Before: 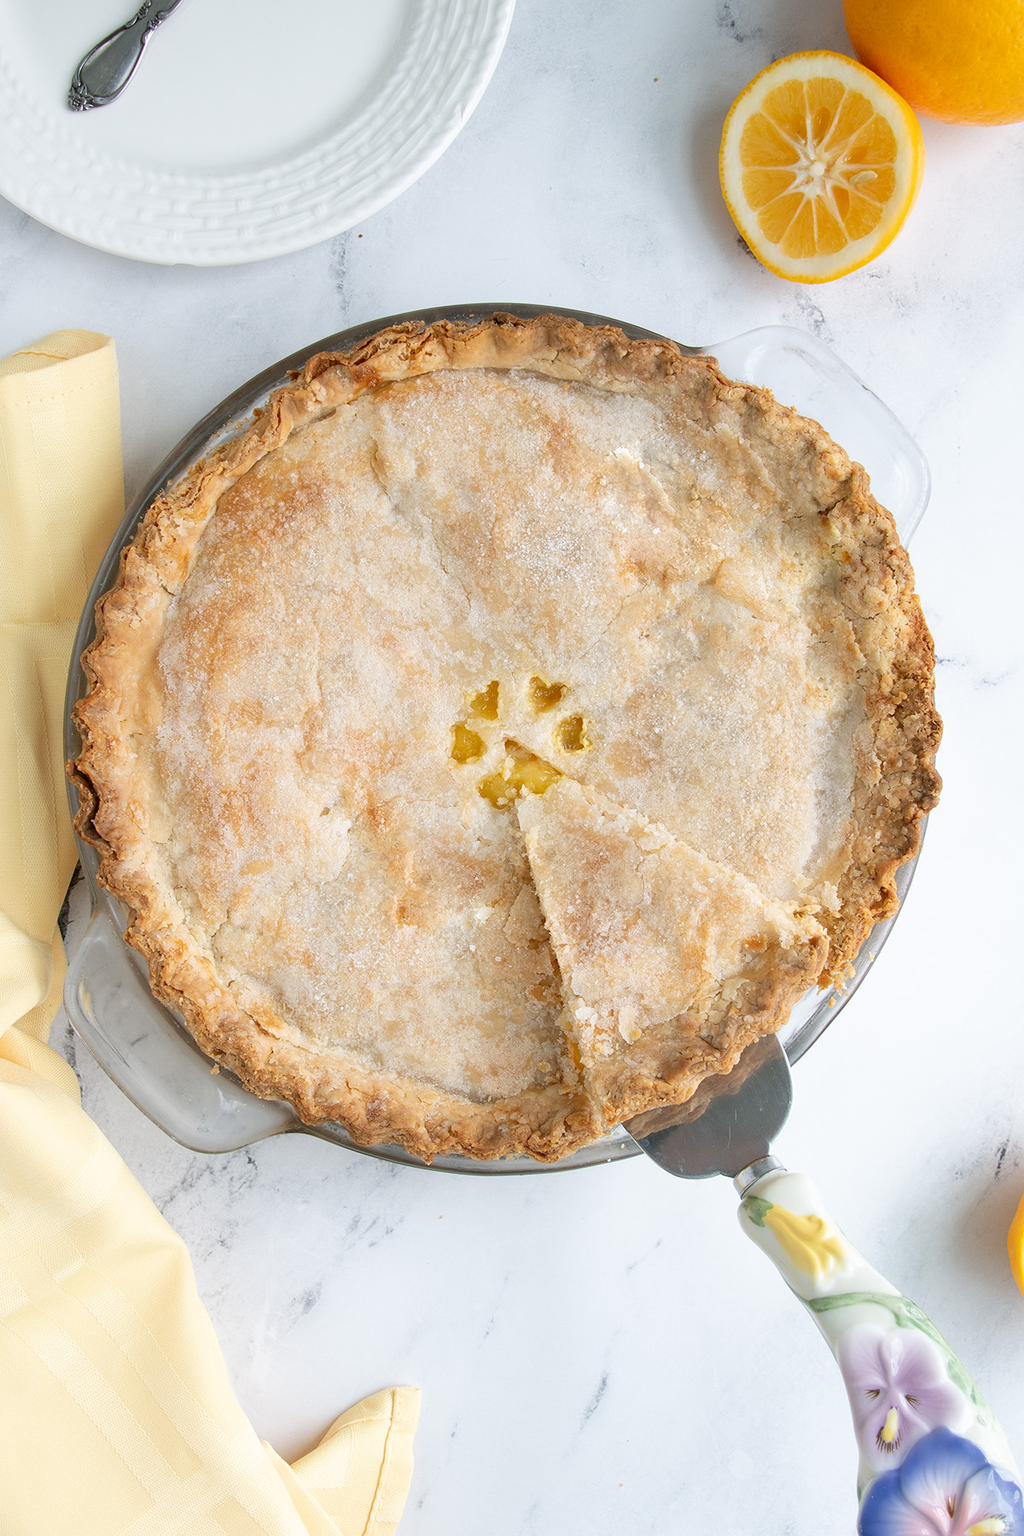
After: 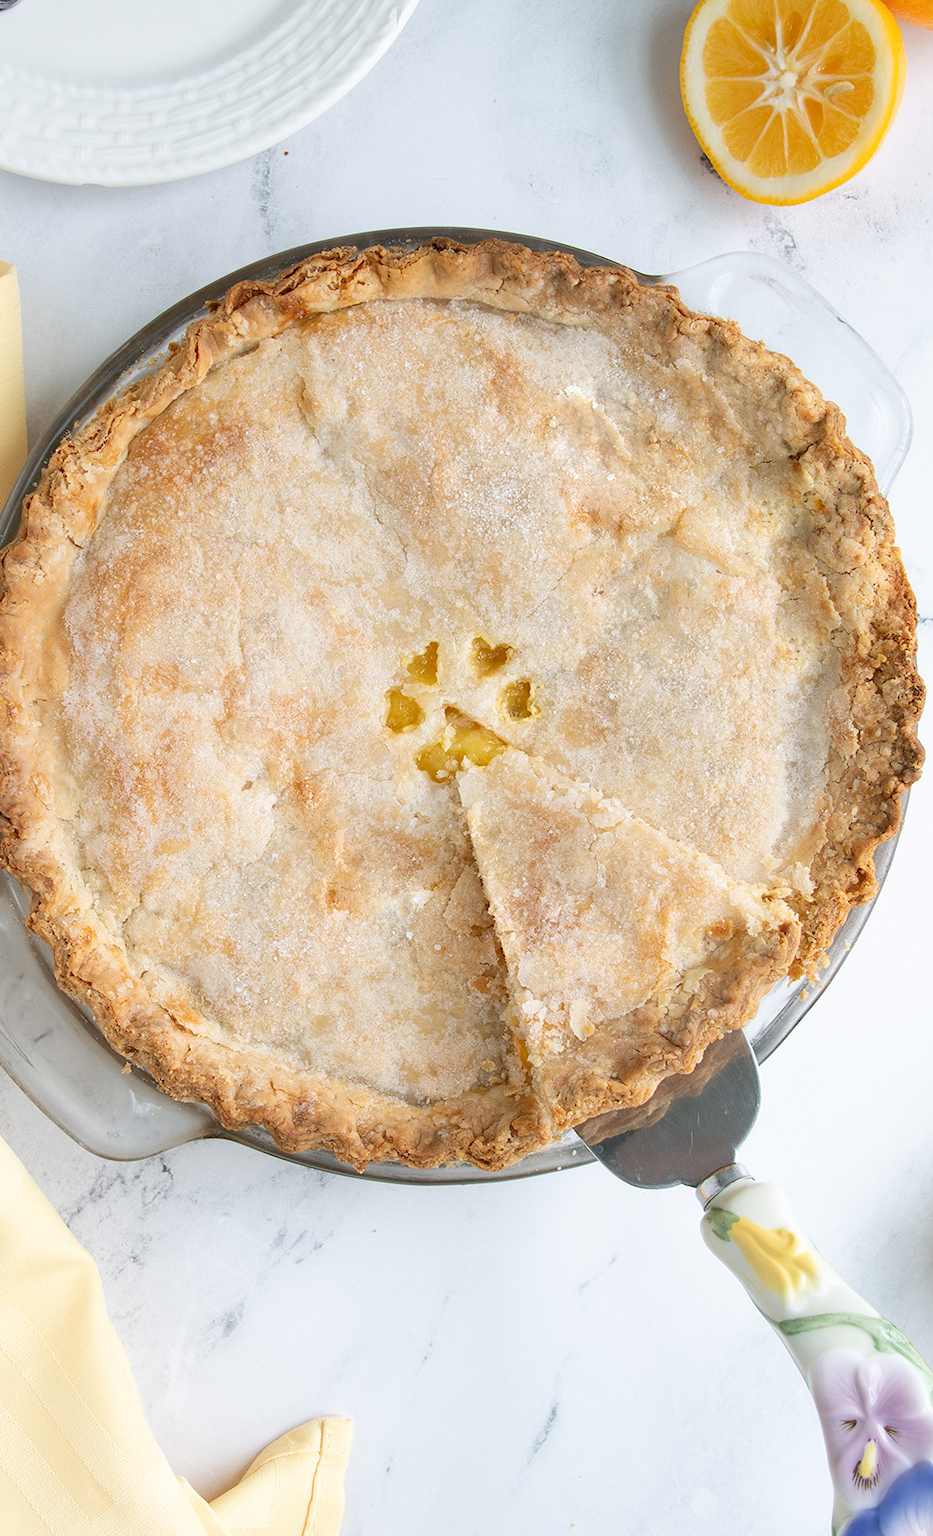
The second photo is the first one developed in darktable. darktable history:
crop: left 9.813%, top 6.319%, right 7.153%, bottom 2.575%
contrast brightness saturation: contrast 0.074
